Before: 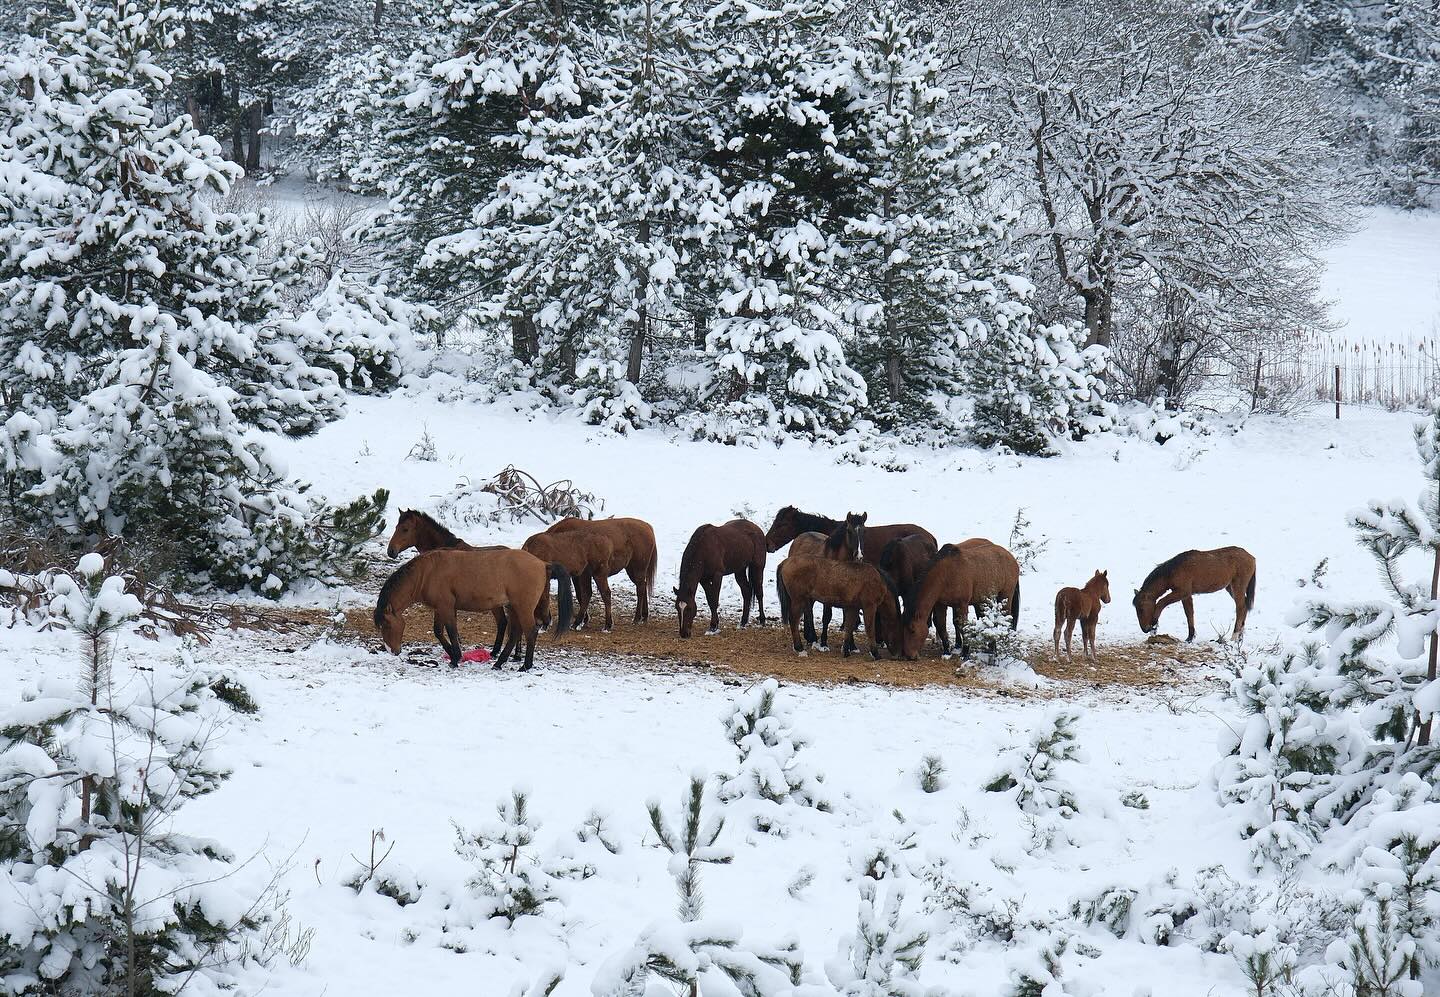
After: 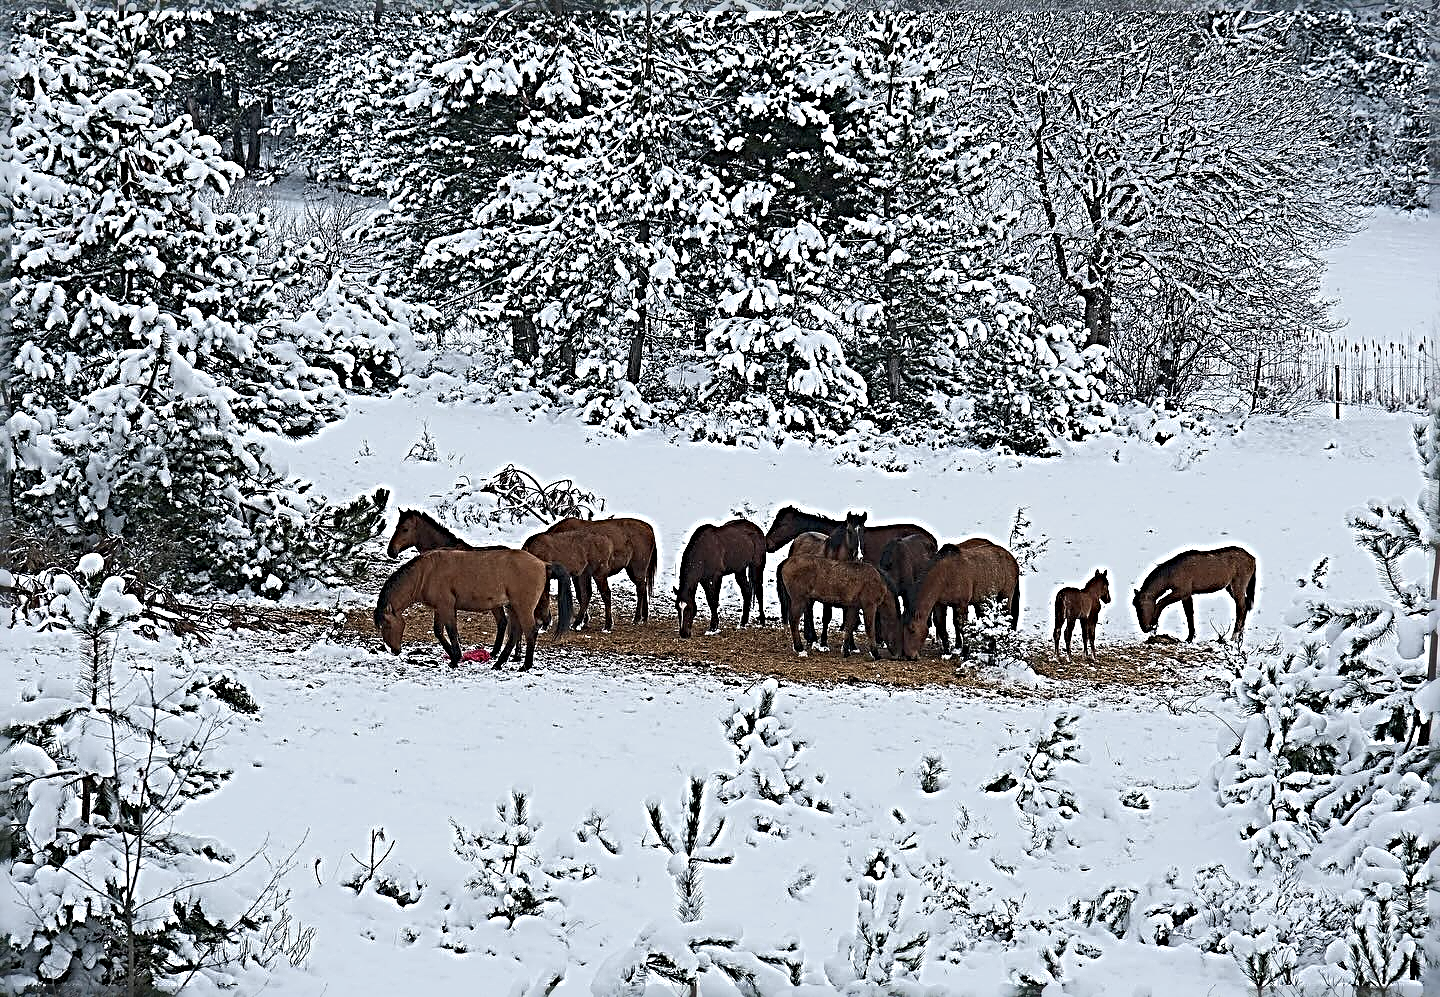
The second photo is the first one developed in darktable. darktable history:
tone equalizer: -8 EV 0.24 EV, -7 EV 0.416 EV, -6 EV 0.446 EV, -5 EV 0.257 EV, -3 EV -0.274 EV, -2 EV -0.446 EV, -1 EV -0.441 EV, +0 EV -0.259 EV
sharpen: radius 4.034, amount 1.996
